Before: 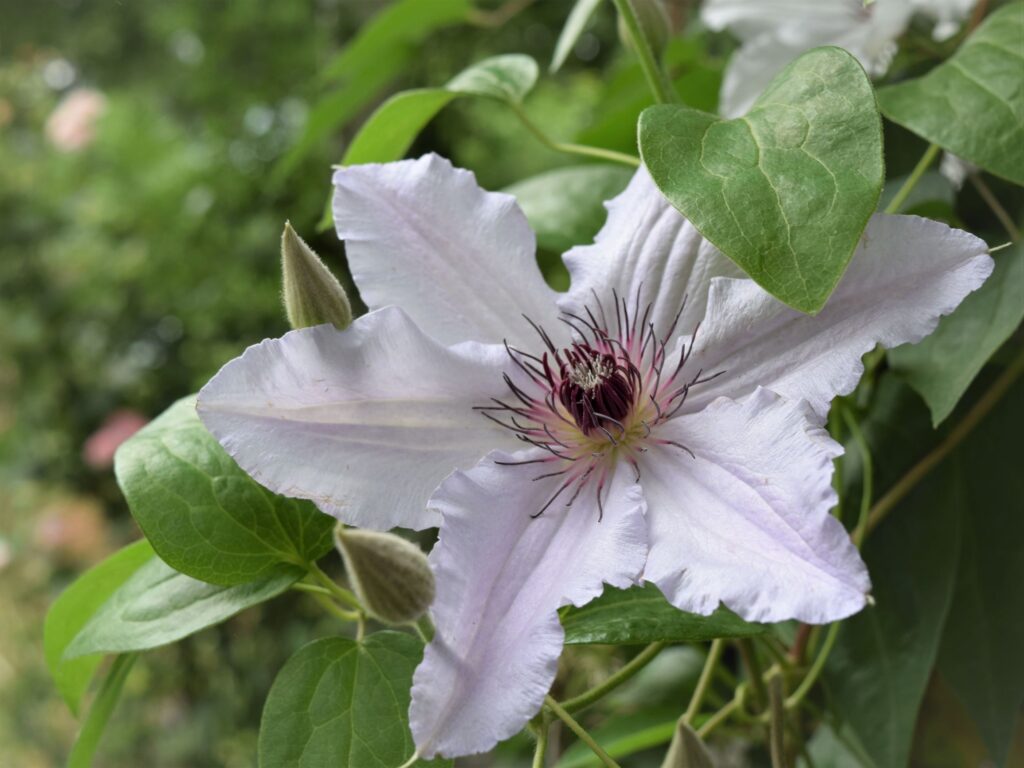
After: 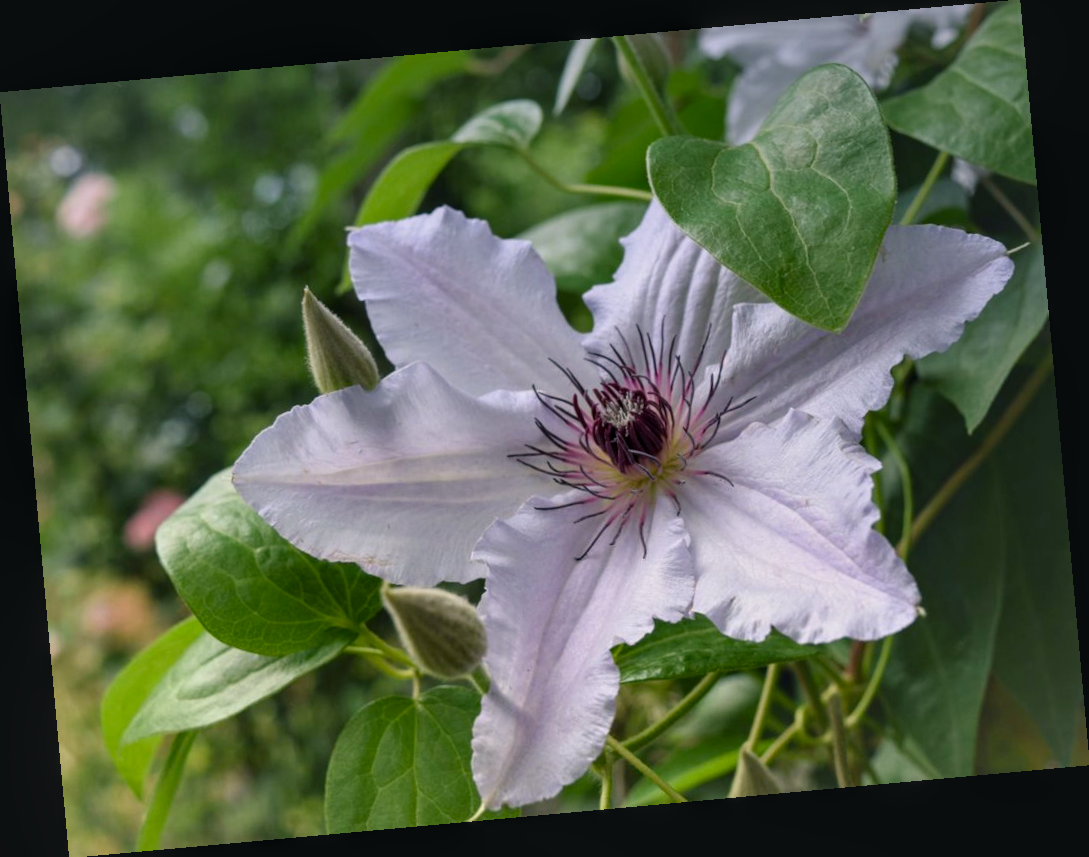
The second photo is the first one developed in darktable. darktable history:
graduated density: hue 238.83°, saturation 50%
rotate and perspective: rotation -5.2°, automatic cropping off
color balance rgb: shadows lift › chroma 2%, shadows lift › hue 219.6°, power › hue 313.2°, highlights gain › chroma 3%, highlights gain › hue 75.6°, global offset › luminance 0.5%, perceptual saturation grading › global saturation 15.33%, perceptual saturation grading › highlights -19.33%, perceptual saturation grading › shadows 20%, global vibrance 20%
local contrast: detail 130%
